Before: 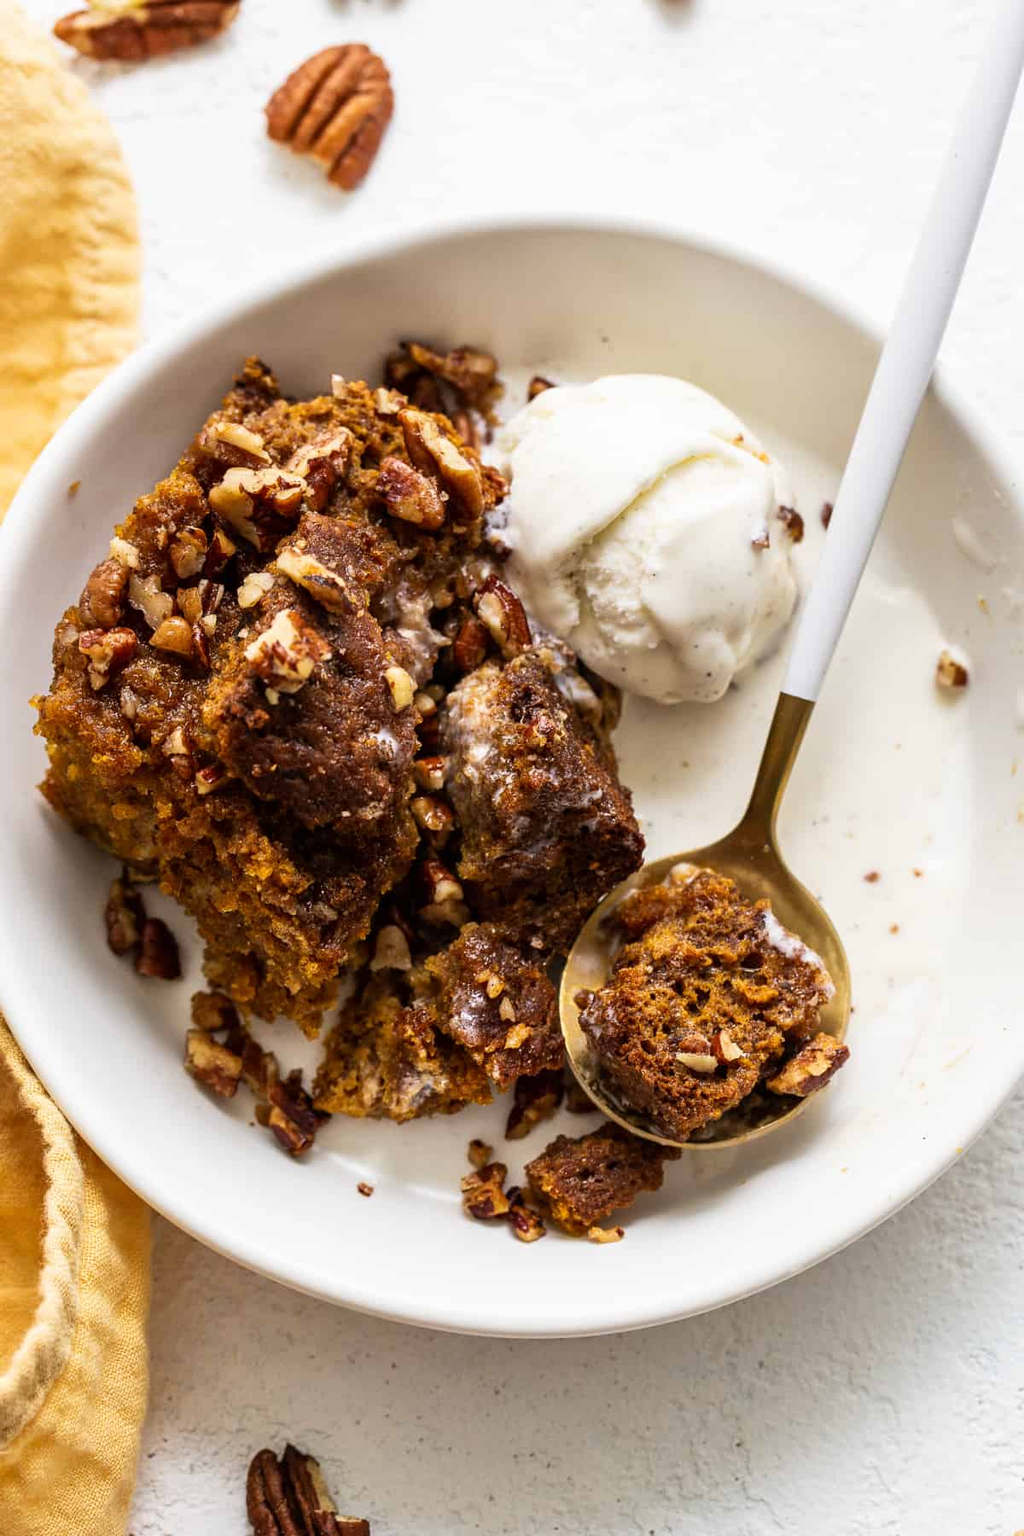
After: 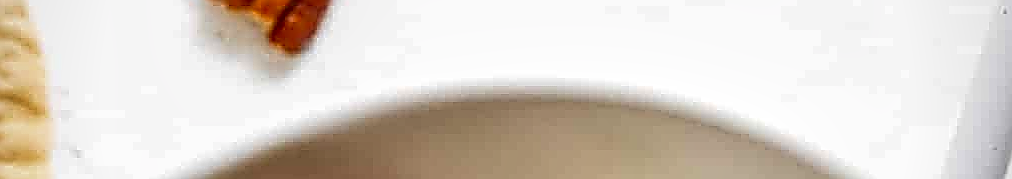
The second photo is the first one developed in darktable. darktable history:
contrast brightness saturation: brightness -0.25, saturation 0.2
crop and rotate: left 9.644%, top 9.491%, right 6.021%, bottom 80.509%
sharpen: amount 2
local contrast: on, module defaults
vignetting: fall-off radius 60.92%
